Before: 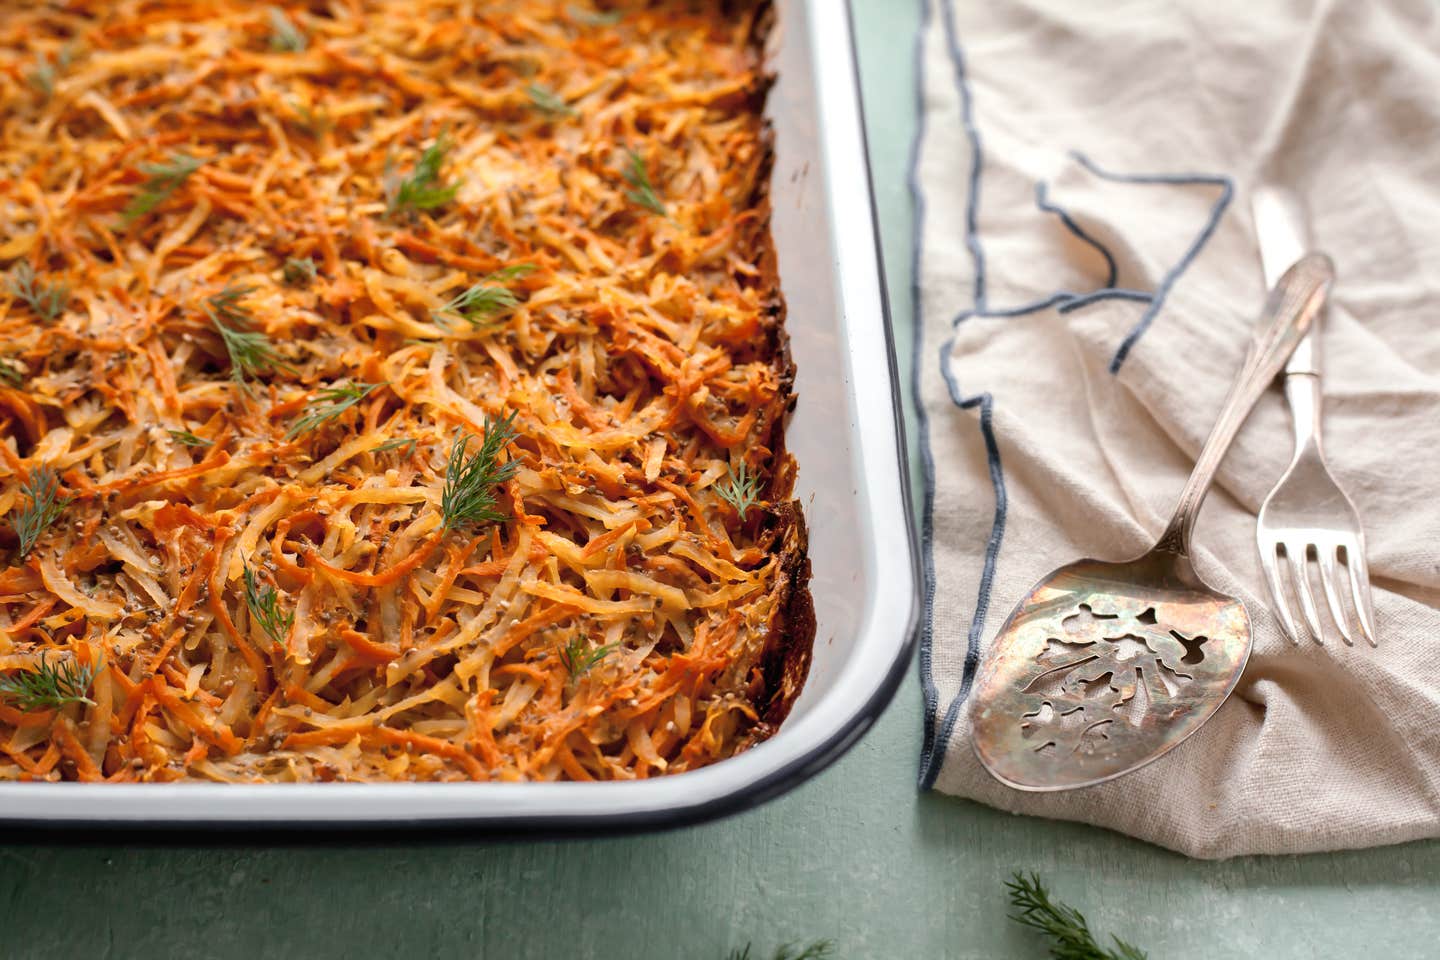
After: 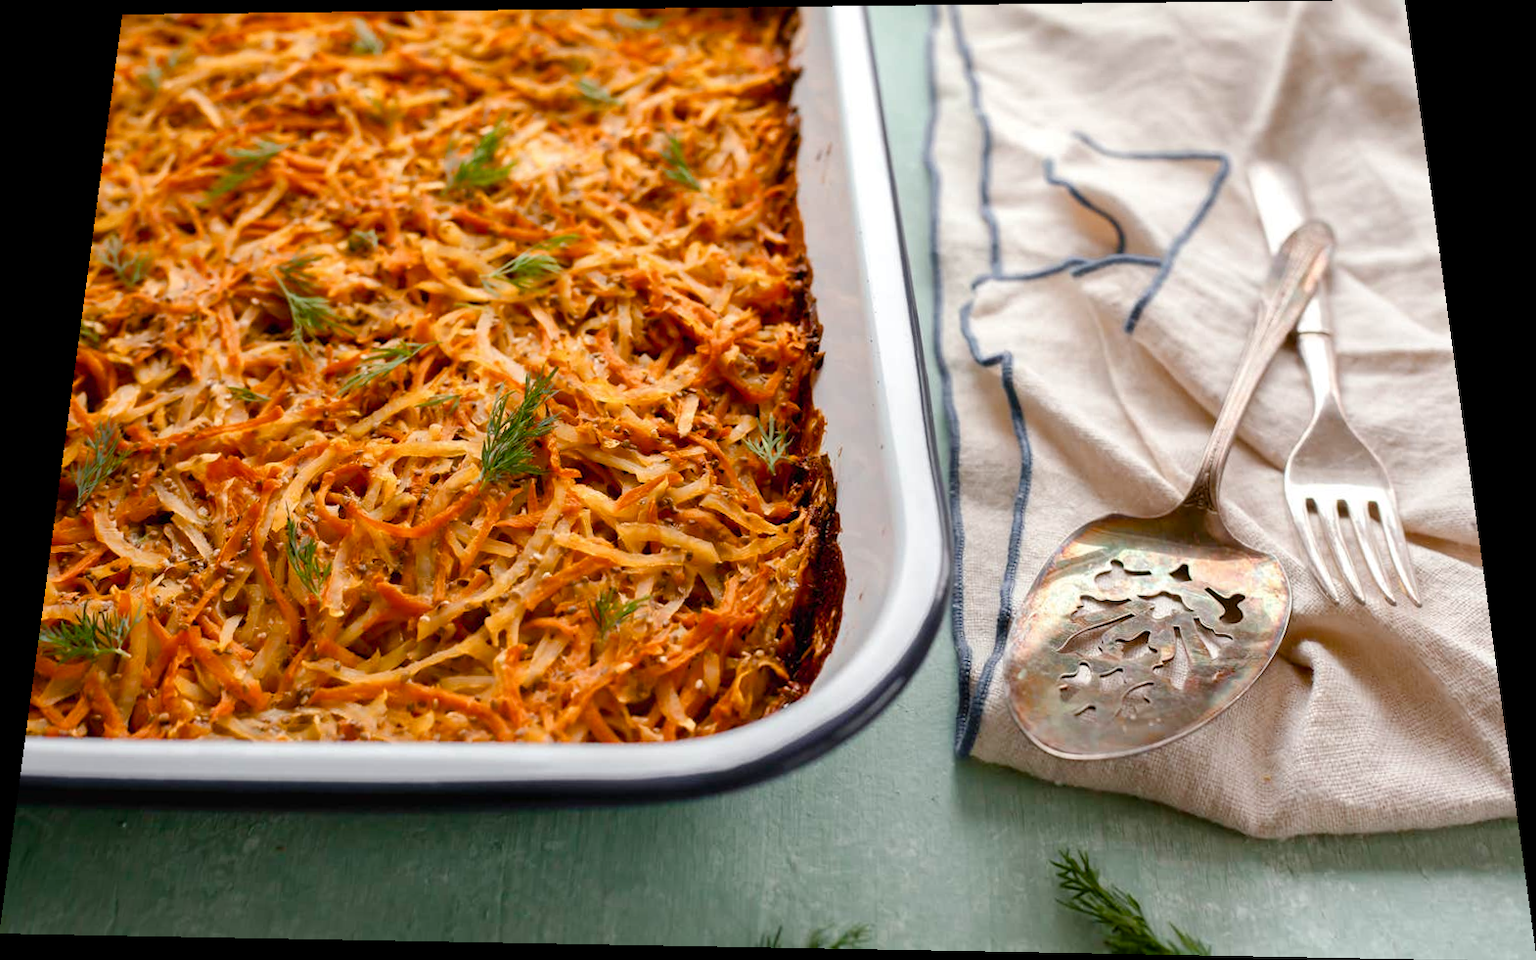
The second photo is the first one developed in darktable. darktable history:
rotate and perspective: rotation 0.128°, lens shift (vertical) -0.181, lens shift (horizontal) -0.044, shear 0.001, automatic cropping off
color balance rgb: perceptual saturation grading › global saturation 20%, perceptual saturation grading › highlights -25%, perceptual saturation grading › shadows 50%
